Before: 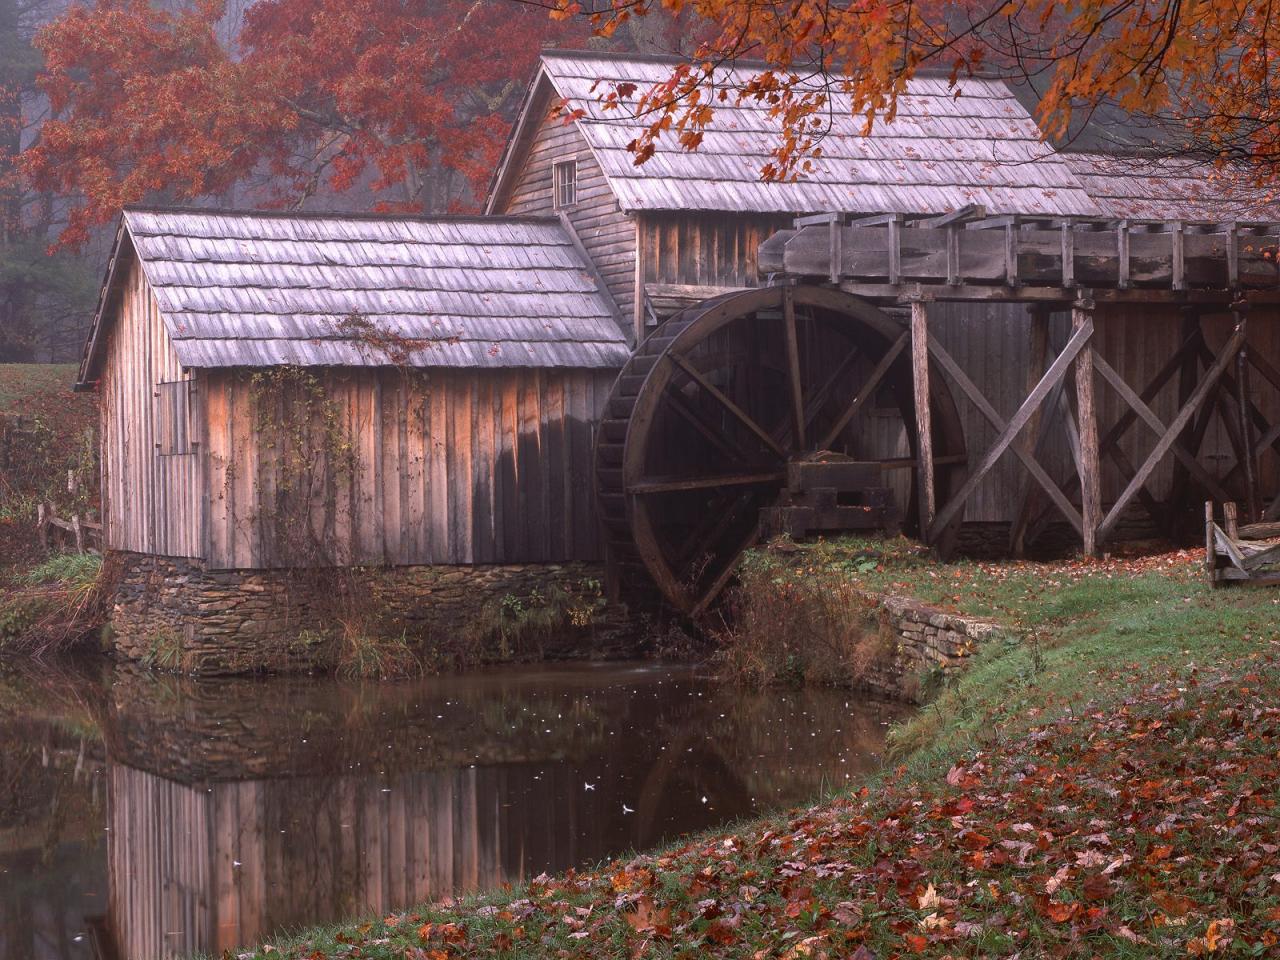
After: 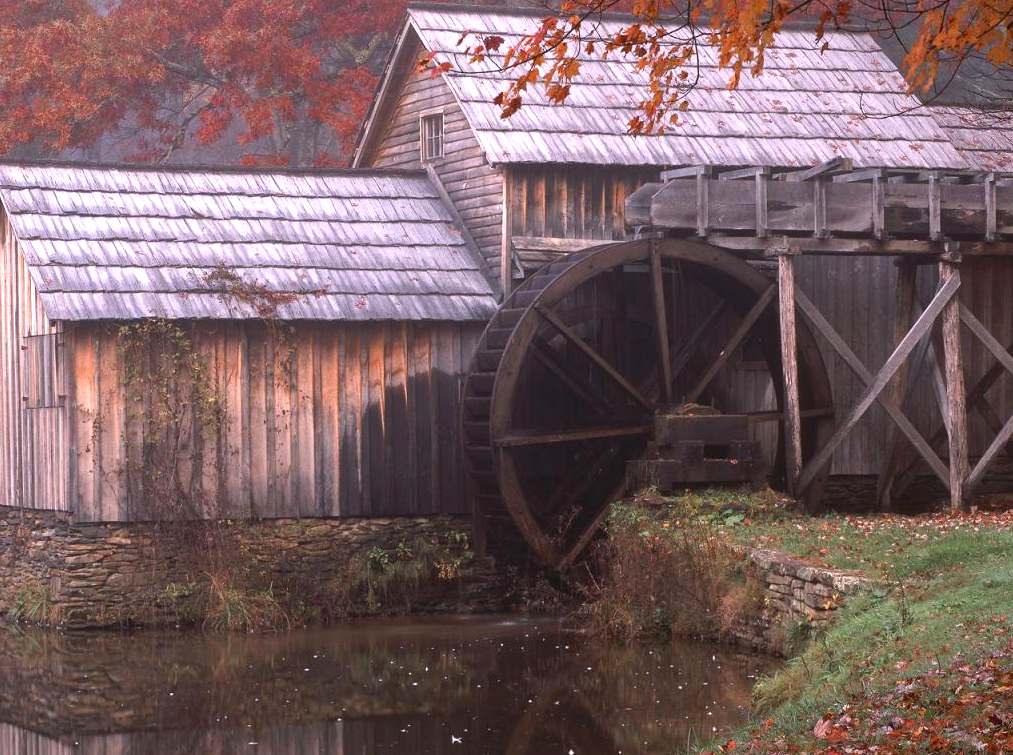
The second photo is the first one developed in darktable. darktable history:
exposure: exposure 0.337 EV, compensate highlight preservation false
crop and rotate: left 10.442%, top 4.981%, right 10.387%, bottom 16.347%
